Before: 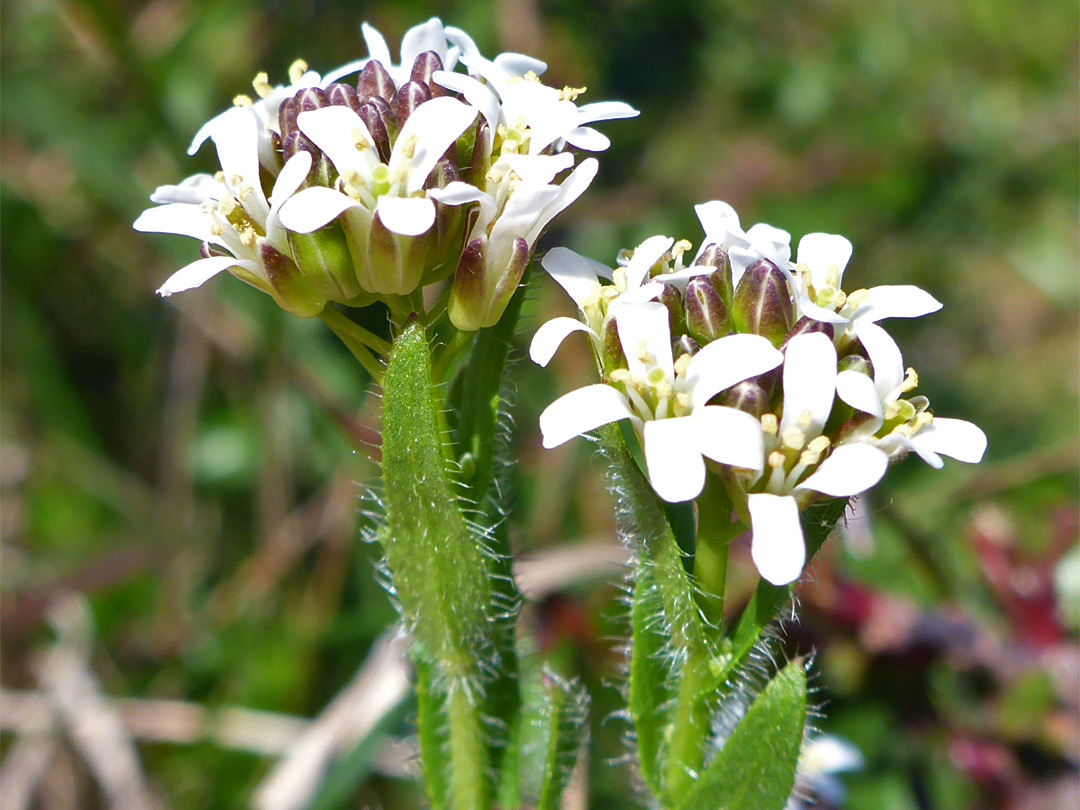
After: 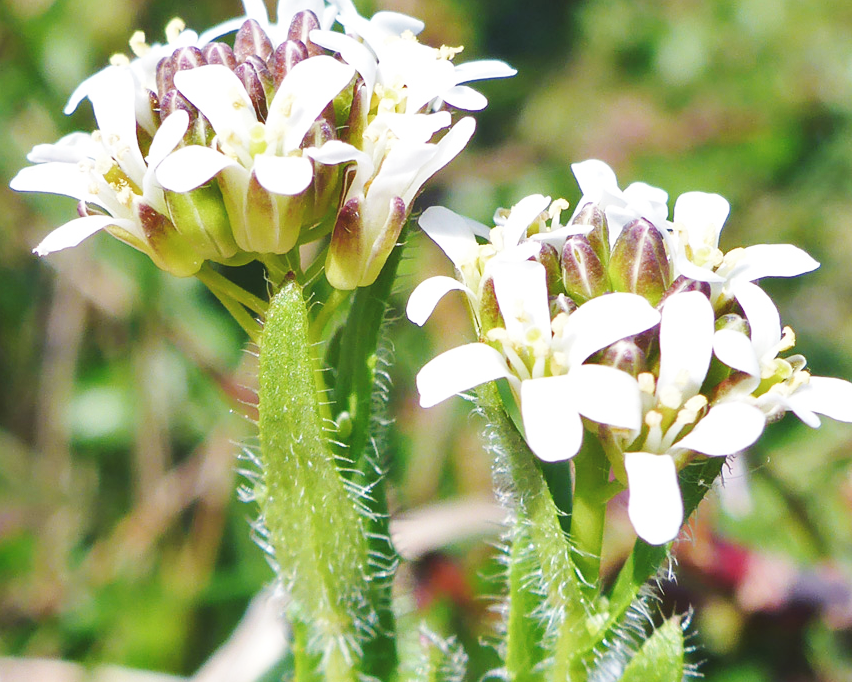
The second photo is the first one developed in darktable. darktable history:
crop: left 11.478%, top 5.163%, right 9.599%, bottom 10.624%
contrast brightness saturation: contrast 0.013, saturation -0.065
base curve: curves: ch0 [(0, 0.007) (0.028, 0.063) (0.121, 0.311) (0.46, 0.743) (0.859, 0.957) (1, 1)], preserve colors none
